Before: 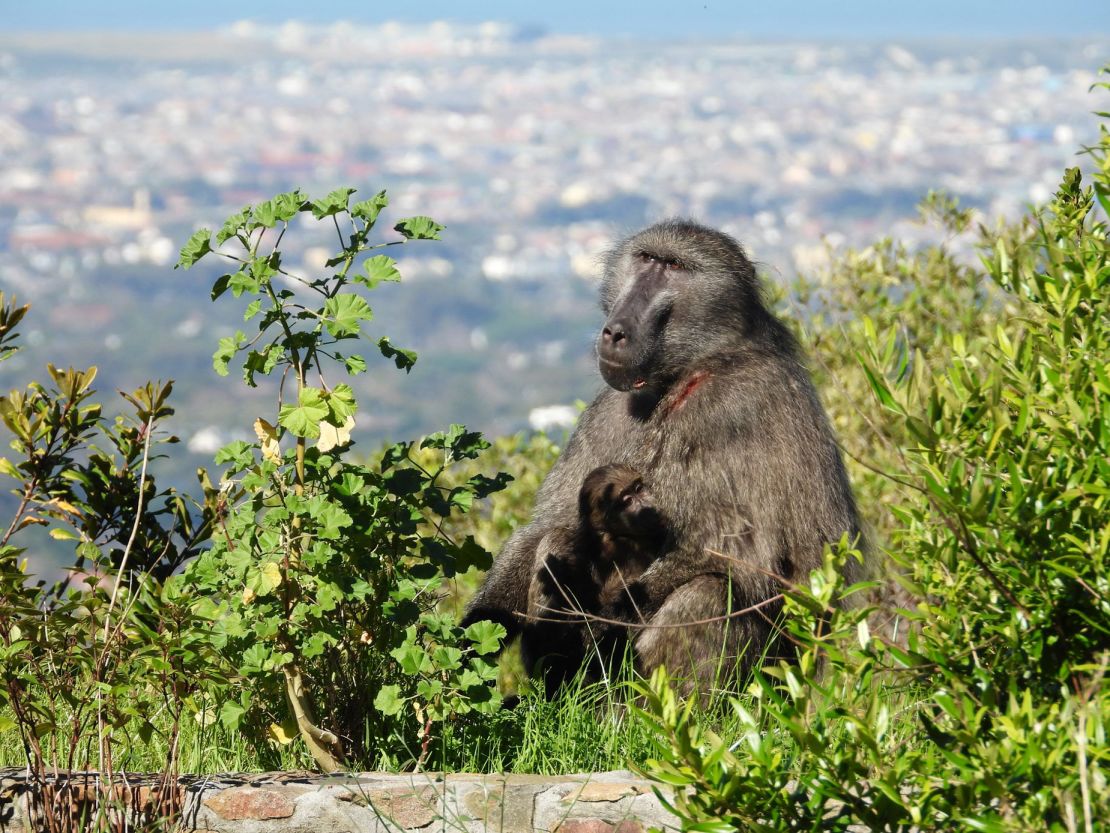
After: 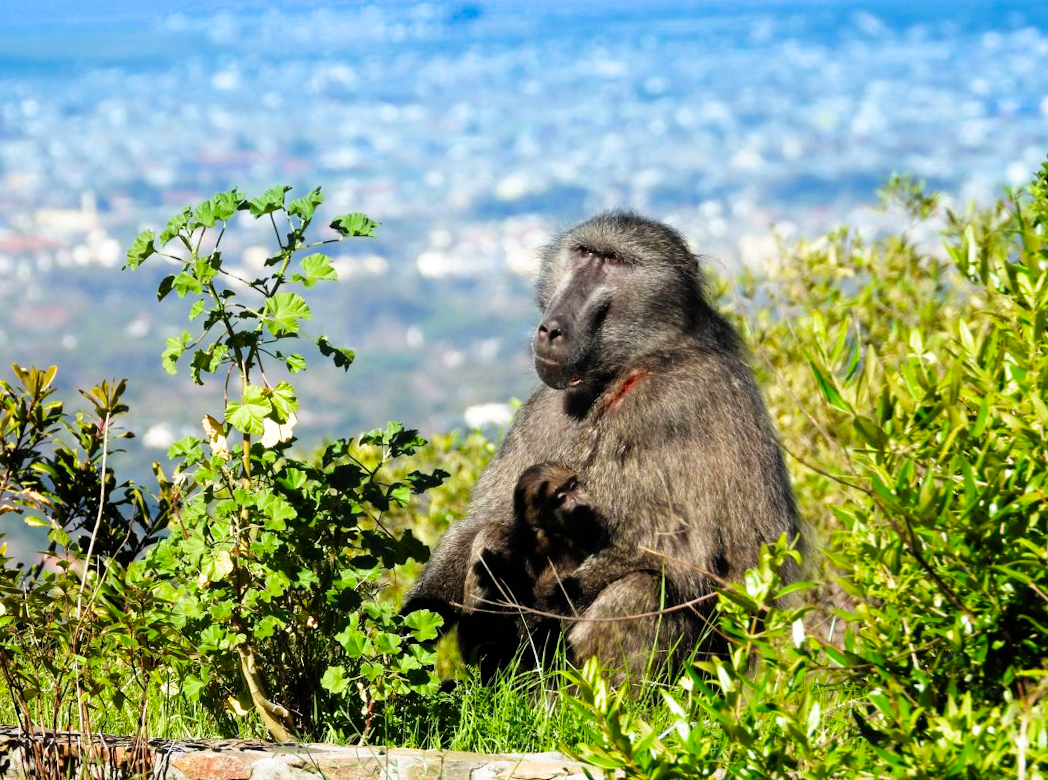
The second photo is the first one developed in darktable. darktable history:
exposure: exposure 0.375 EV, compensate highlight preservation false
rotate and perspective: rotation 0.062°, lens shift (vertical) 0.115, lens shift (horizontal) -0.133, crop left 0.047, crop right 0.94, crop top 0.061, crop bottom 0.94
filmic rgb: black relative exposure -12 EV, white relative exposure 2.8 EV, threshold 3 EV, target black luminance 0%, hardness 8.06, latitude 70.41%, contrast 1.14, highlights saturation mix 10%, shadows ↔ highlights balance -0.388%, color science v4 (2020), iterations of high-quality reconstruction 10, contrast in shadows soft, contrast in highlights soft, enable highlight reconstruction true
graduated density: density 2.02 EV, hardness 44%, rotation 0.374°, offset 8.21, hue 208.8°, saturation 97%
